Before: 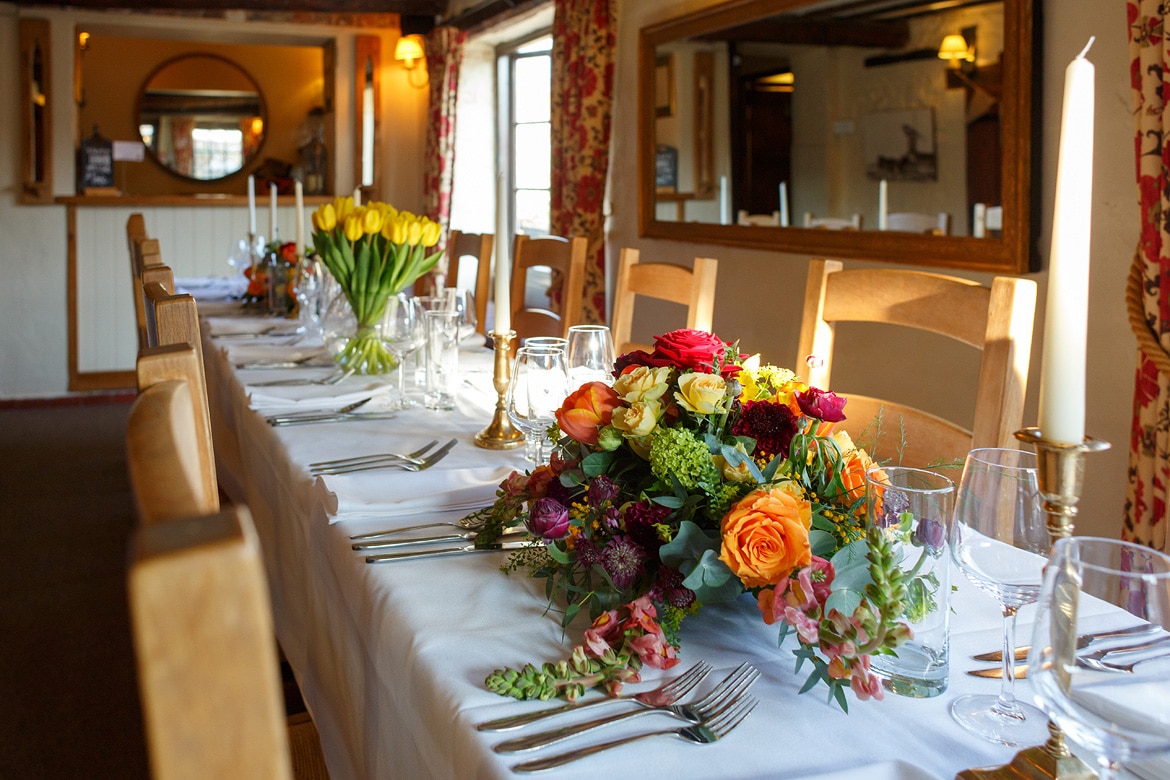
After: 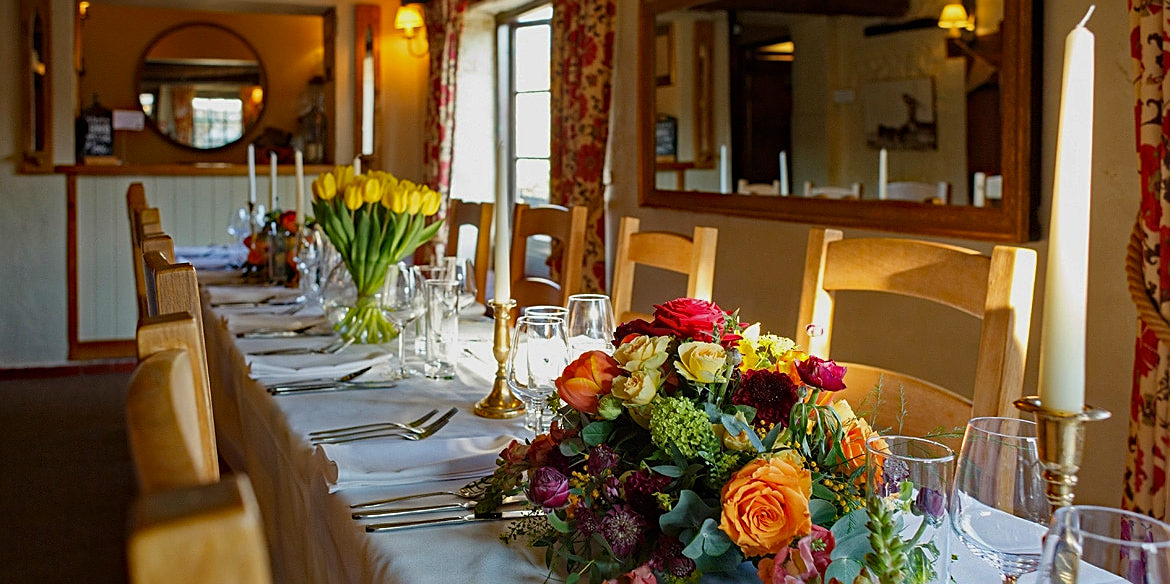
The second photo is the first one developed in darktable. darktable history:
exposure: exposure -0.32 EV, compensate exposure bias true, compensate highlight preservation false
haze removal: strength 0.529, distance 0.923, compatibility mode true, adaptive false
crop: top 4.088%, bottom 20.915%
sharpen: on, module defaults
